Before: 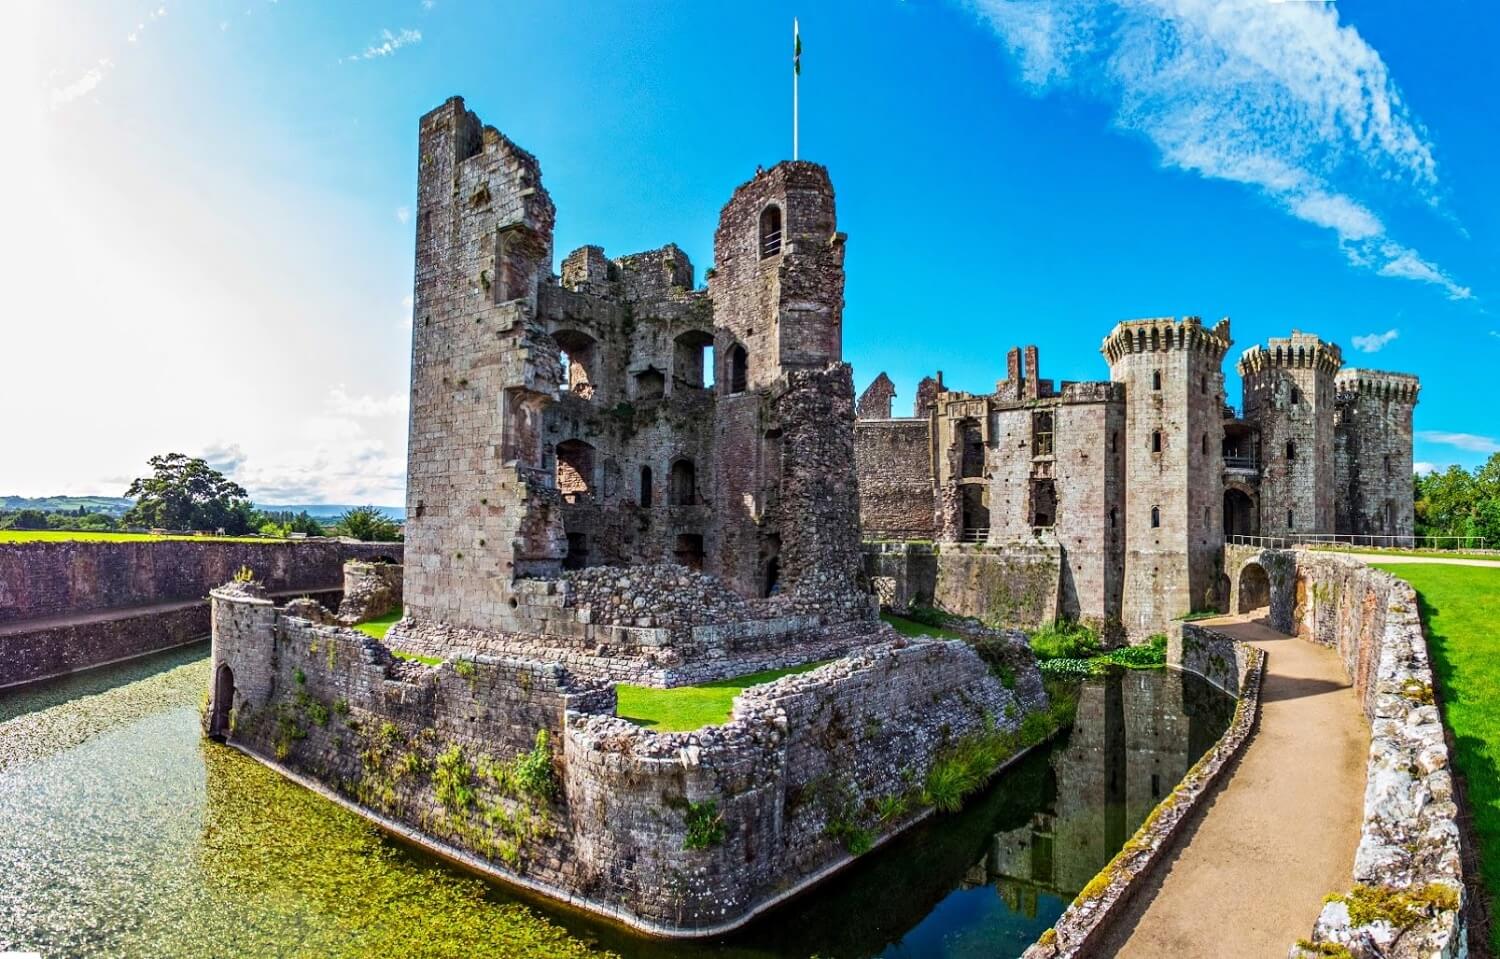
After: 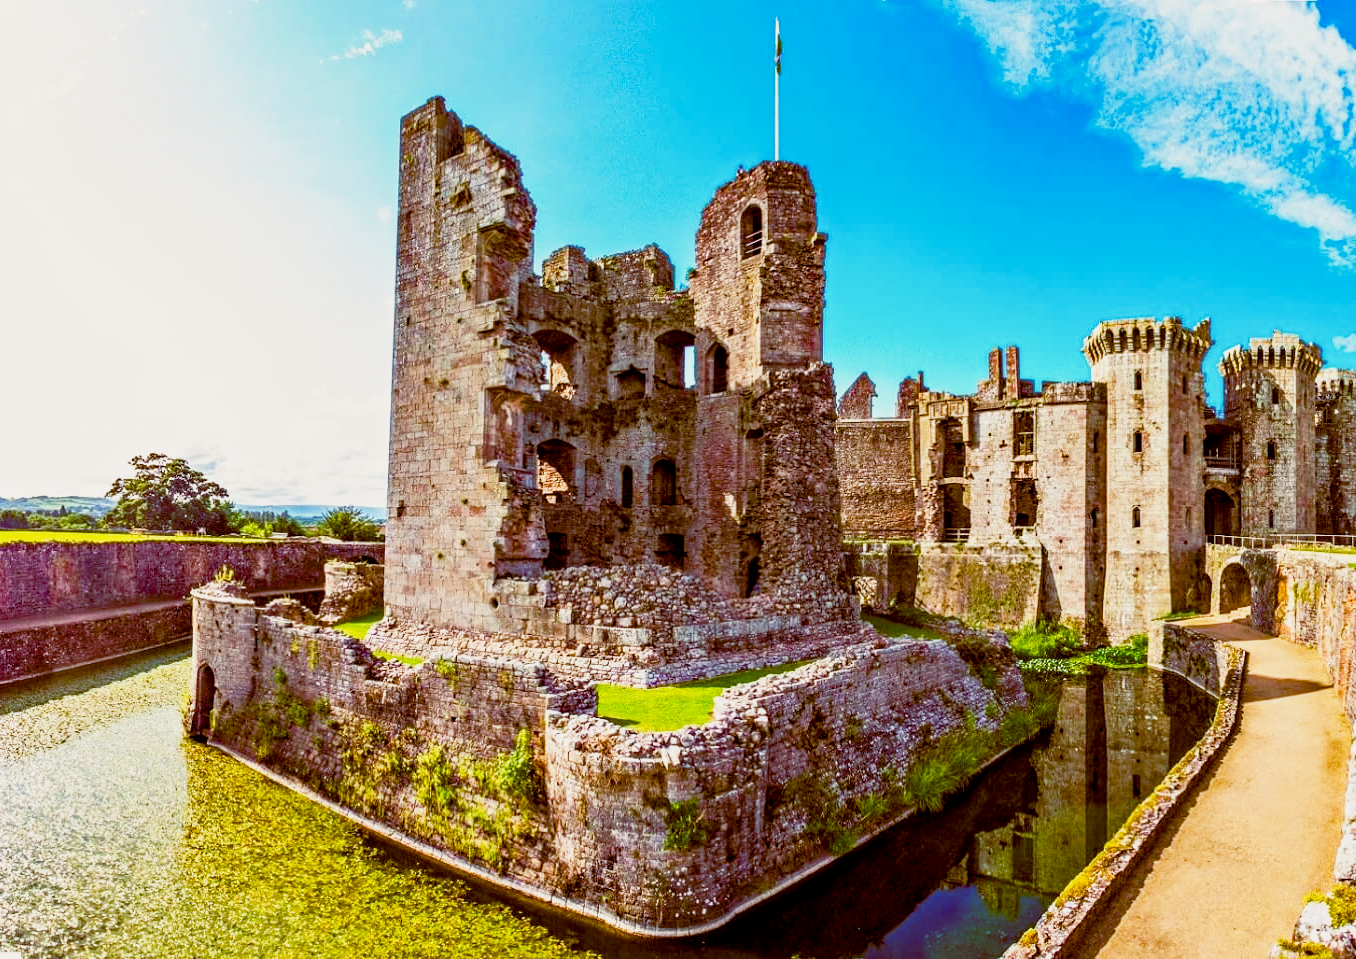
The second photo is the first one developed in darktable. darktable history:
base curve: curves: ch0 [(0, 0) (0.088, 0.125) (0.176, 0.251) (0.354, 0.501) (0.613, 0.749) (1, 0.877)], preserve colors none
color balance rgb: highlights gain › chroma 2.995%, highlights gain › hue 78.52°, global offset › chroma 0.394%, global offset › hue 32.5°, perceptual saturation grading › global saturation 26.126%, perceptual saturation grading › highlights -28.206%, perceptual saturation grading › mid-tones 15.457%, perceptual saturation grading › shadows 34.234%, global vibrance 15.048%
crop and rotate: left 1.304%, right 8.245%
